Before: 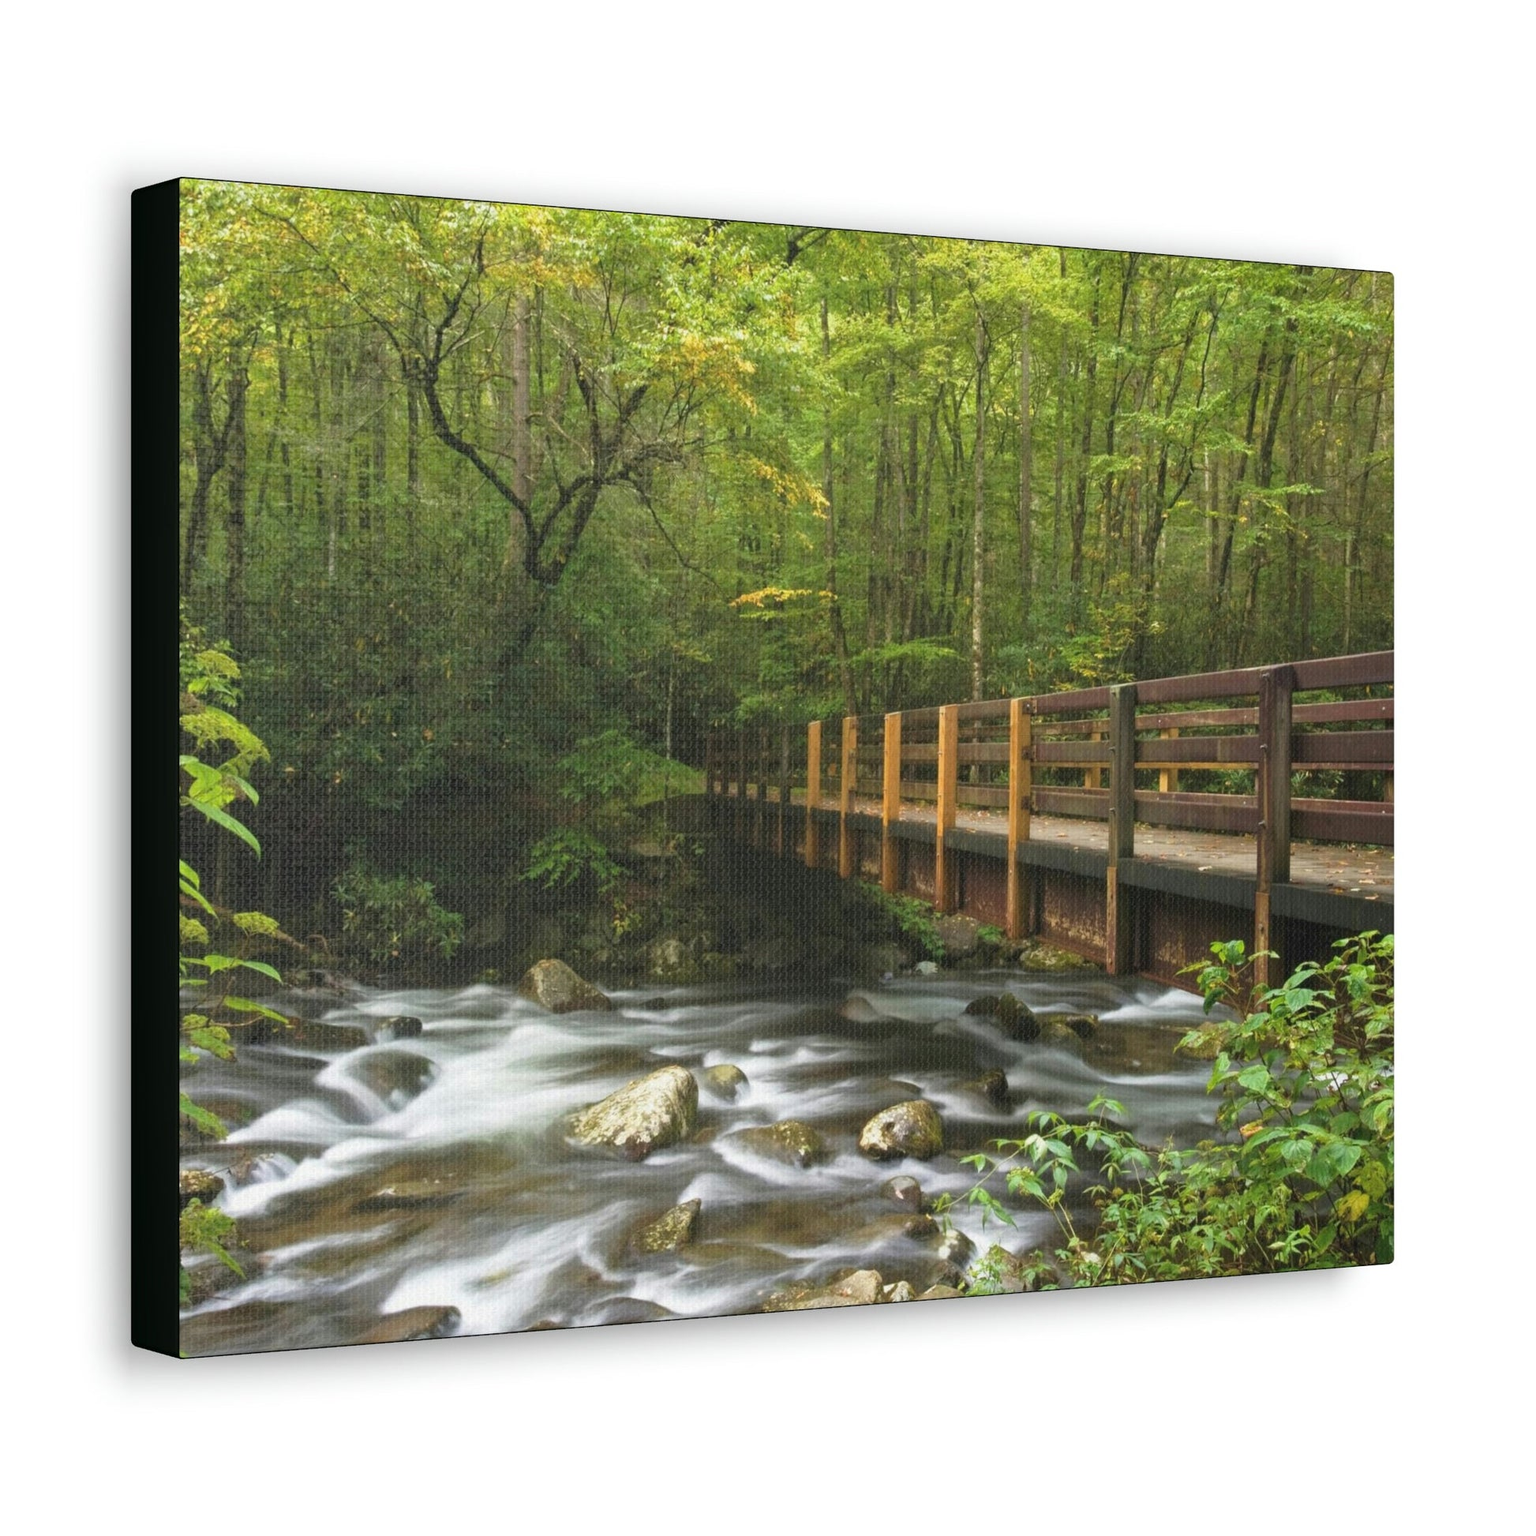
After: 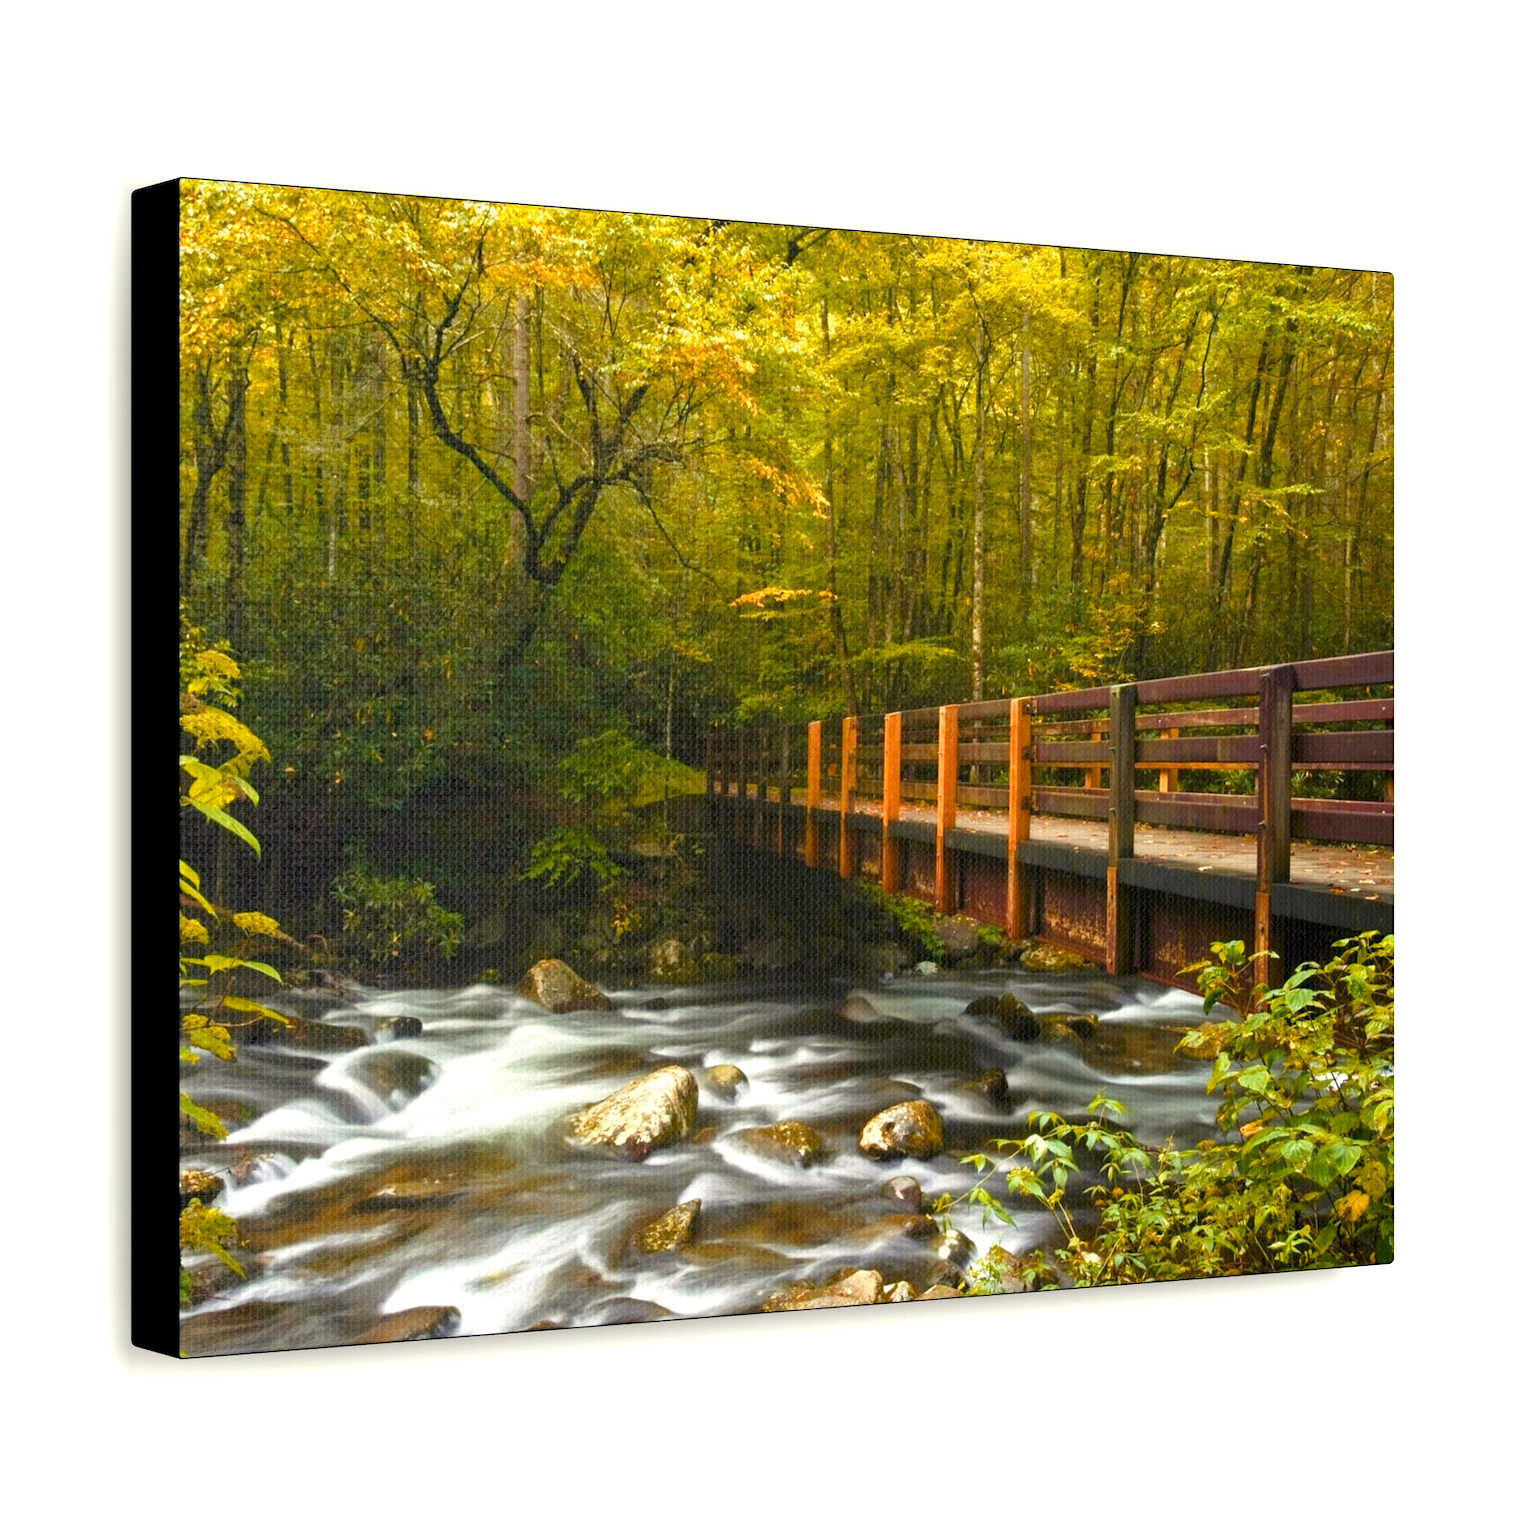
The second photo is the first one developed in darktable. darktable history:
color zones: curves: ch1 [(0.239, 0.552) (0.75, 0.5)]; ch2 [(0.25, 0.462) (0.749, 0.457)], mix 25.94%
color balance rgb: shadows lift › luminance -21.66%, shadows lift › chroma 6.57%, shadows lift › hue 270°, power › chroma 0.68%, power › hue 60°, highlights gain › luminance 6.08%, highlights gain › chroma 1.33%, highlights gain › hue 90°, global offset › luminance -0.87%, perceptual saturation grading › global saturation 26.86%, perceptual saturation grading › highlights -28.39%, perceptual saturation grading › mid-tones 15.22%, perceptual saturation grading › shadows 33.98%, perceptual brilliance grading › highlights 10%, perceptual brilliance grading › mid-tones 5%
